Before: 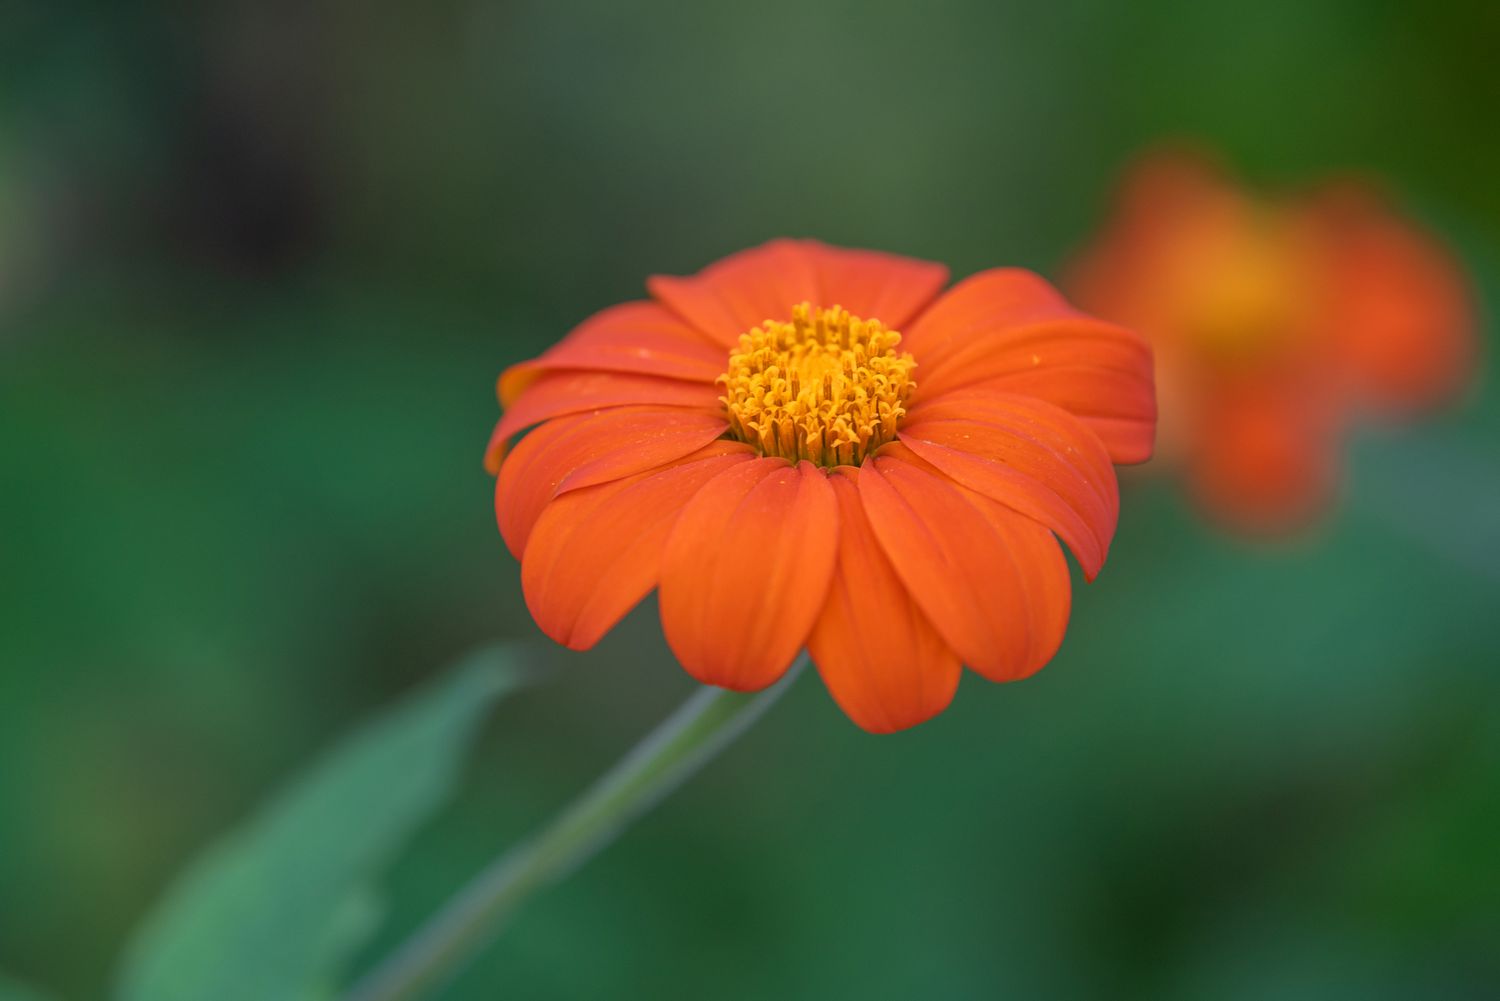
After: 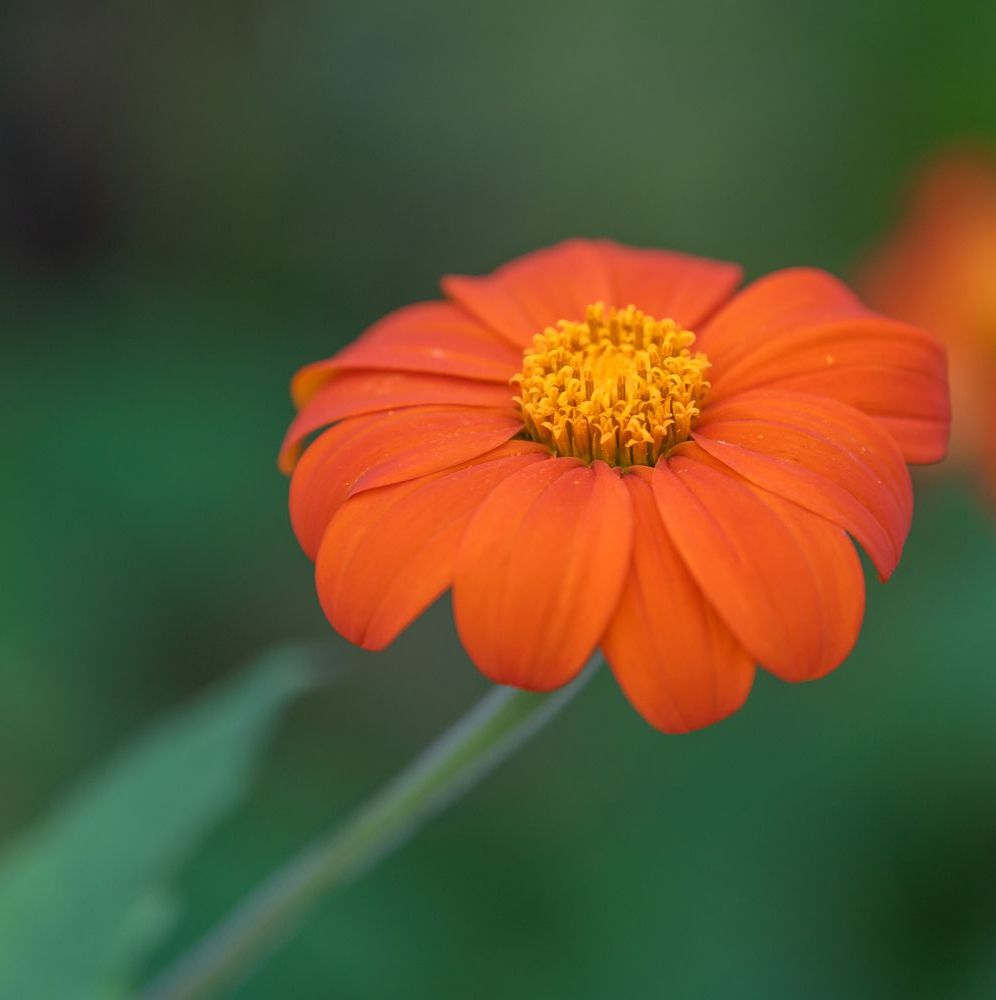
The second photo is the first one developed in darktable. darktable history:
crop and rotate: left 13.778%, right 19.801%
